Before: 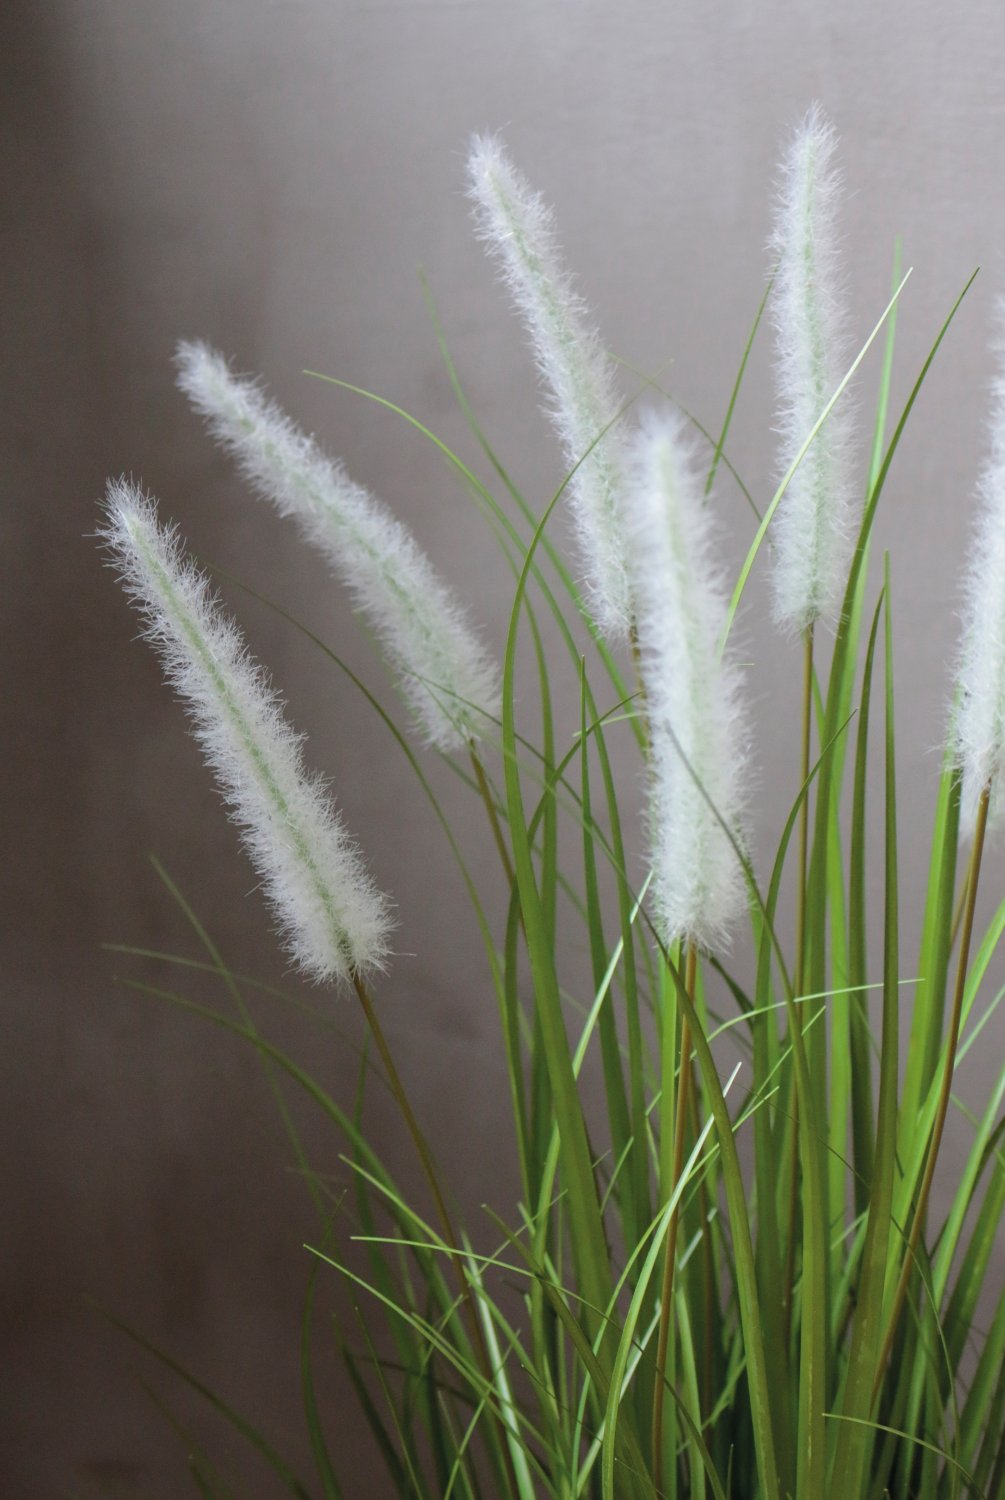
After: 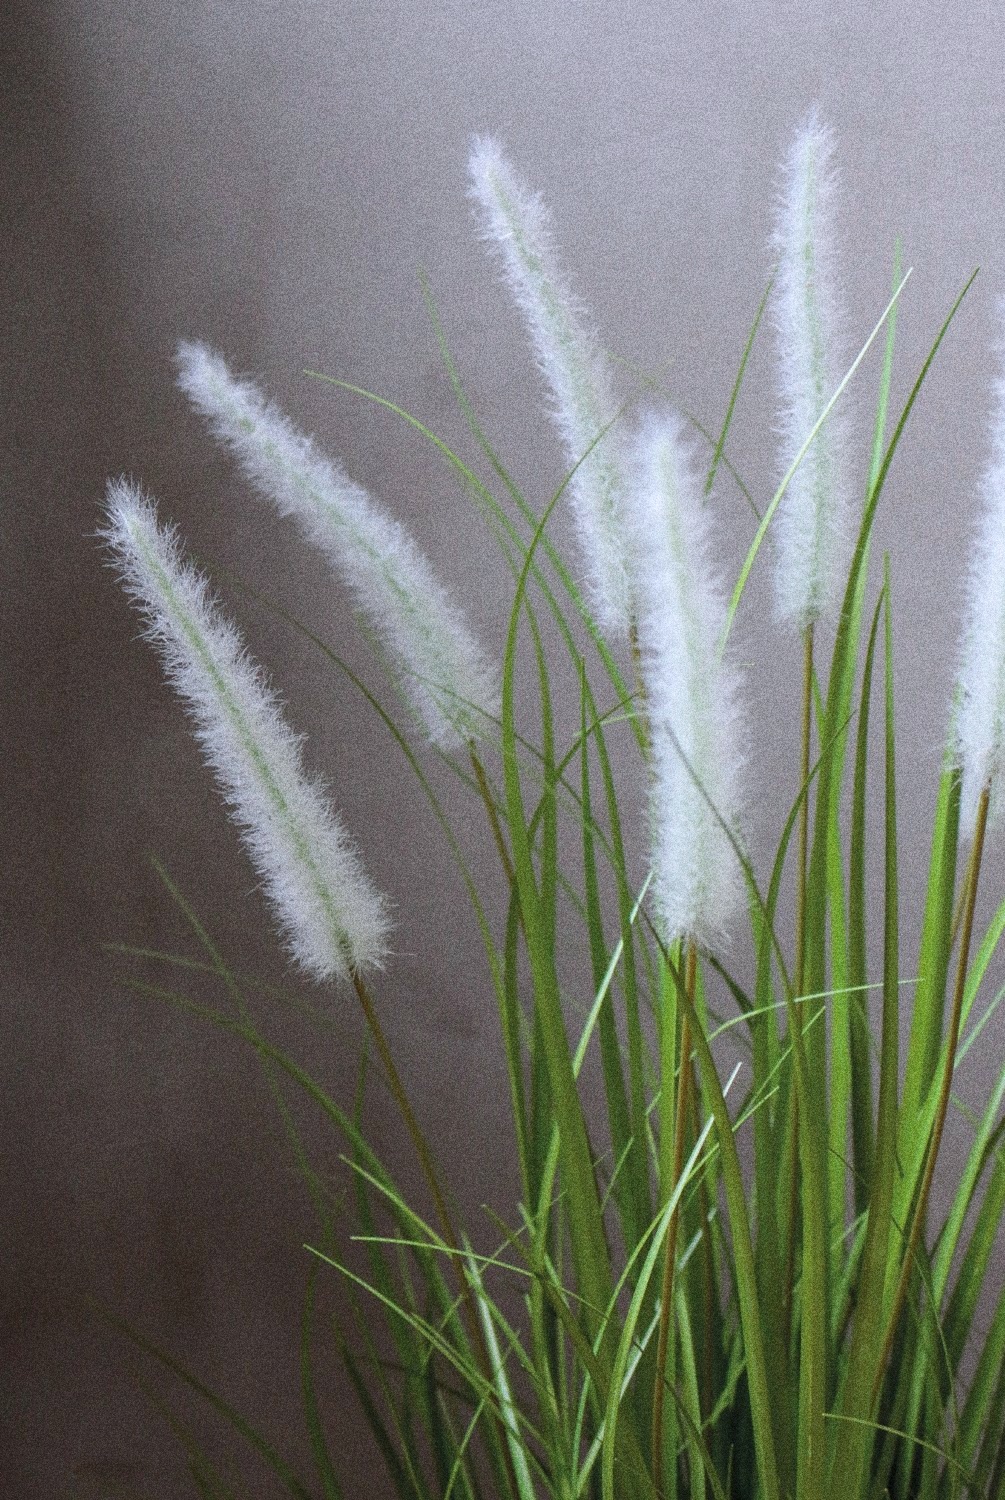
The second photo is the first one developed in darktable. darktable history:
white balance: red 0.984, blue 1.059
grain: coarseness 14.49 ISO, strength 48.04%, mid-tones bias 35%
